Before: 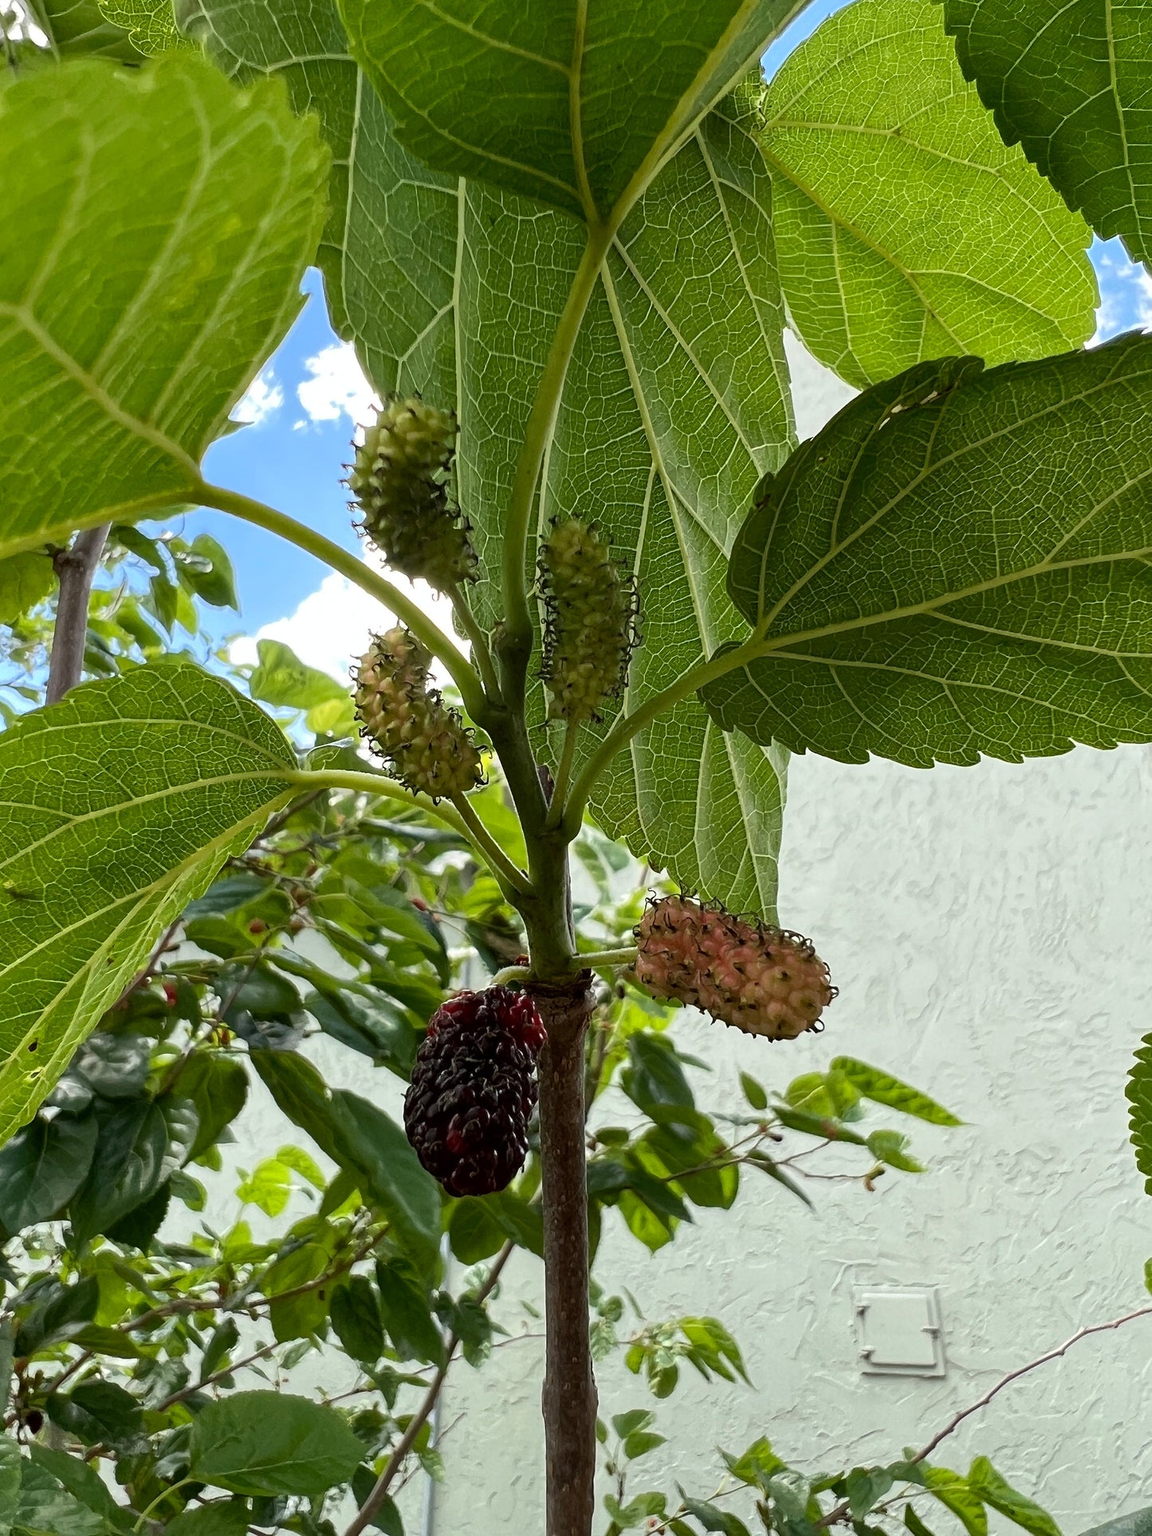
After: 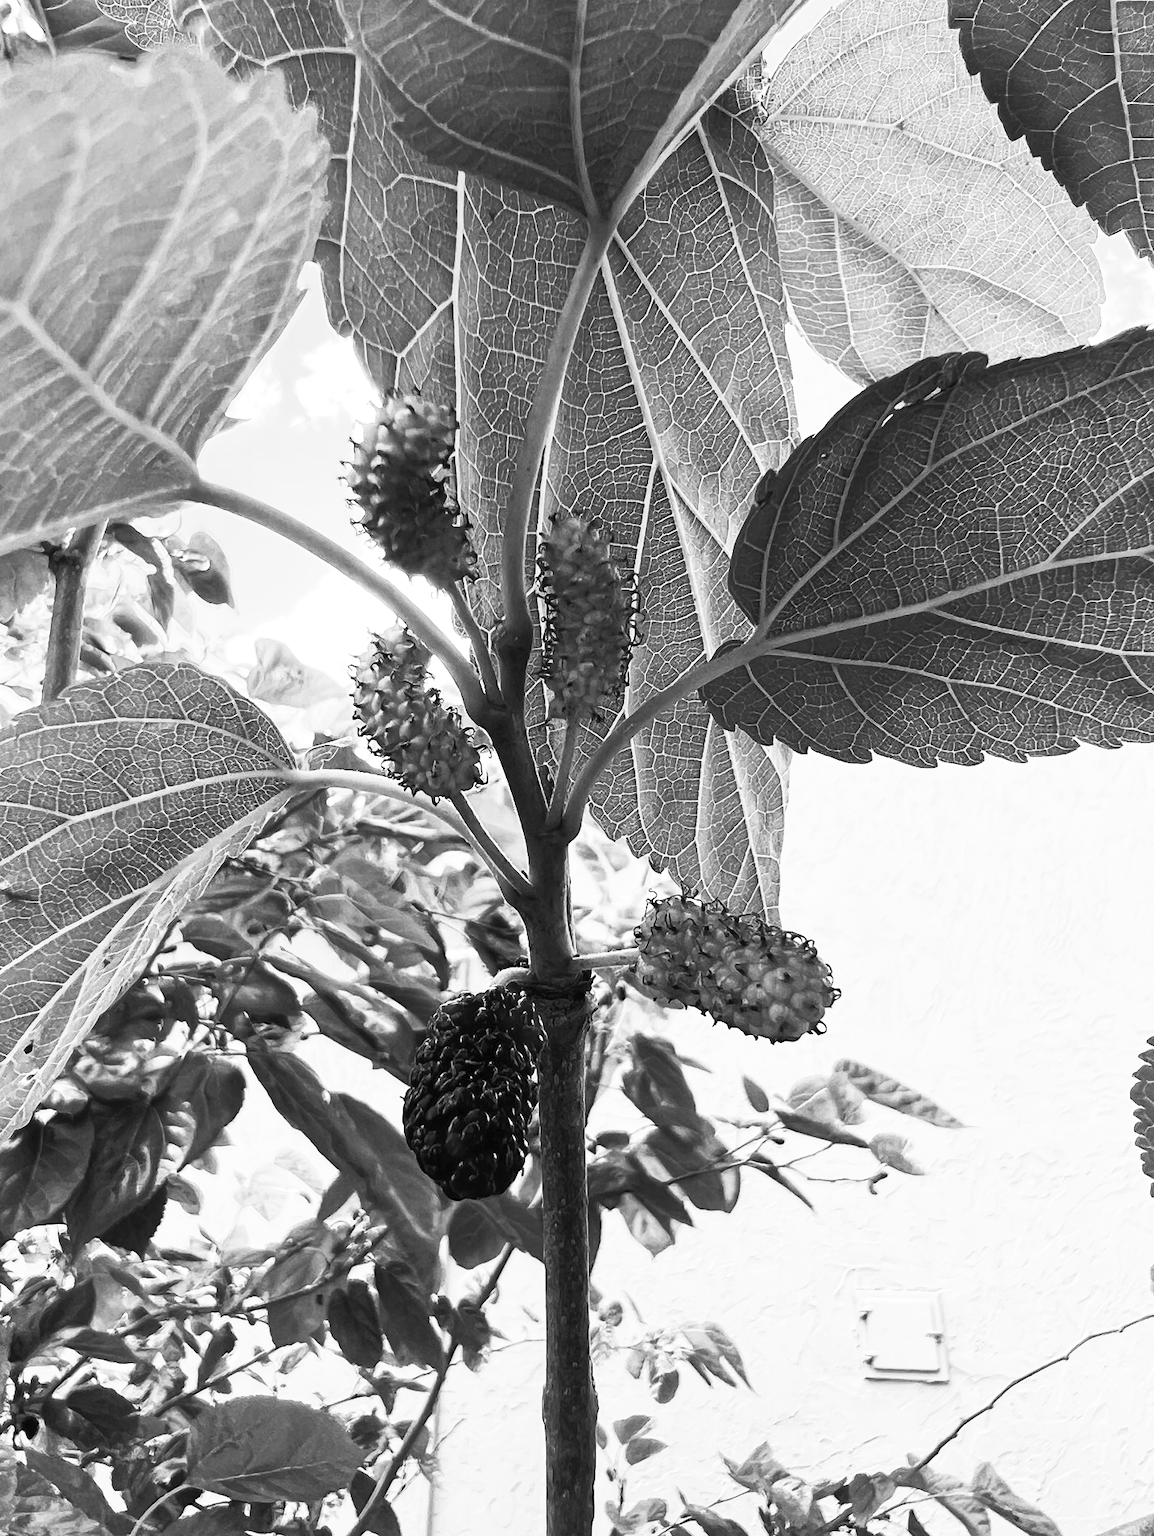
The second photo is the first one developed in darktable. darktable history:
color calibration: x 0.372, y 0.386, temperature 4283.97 K
crop: left 0.434%, top 0.485%, right 0.244%, bottom 0.386%
contrast brightness saturation: contrast 0.53, brightness 0.47, saturation -1
